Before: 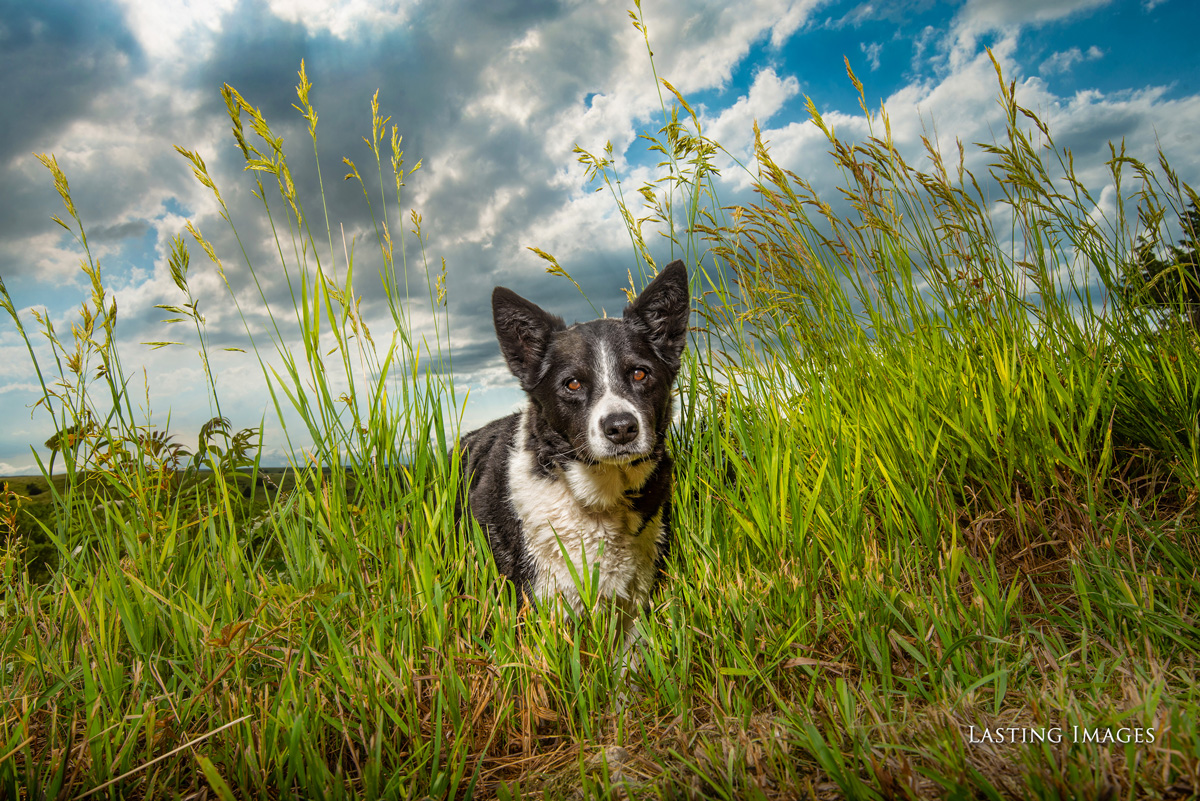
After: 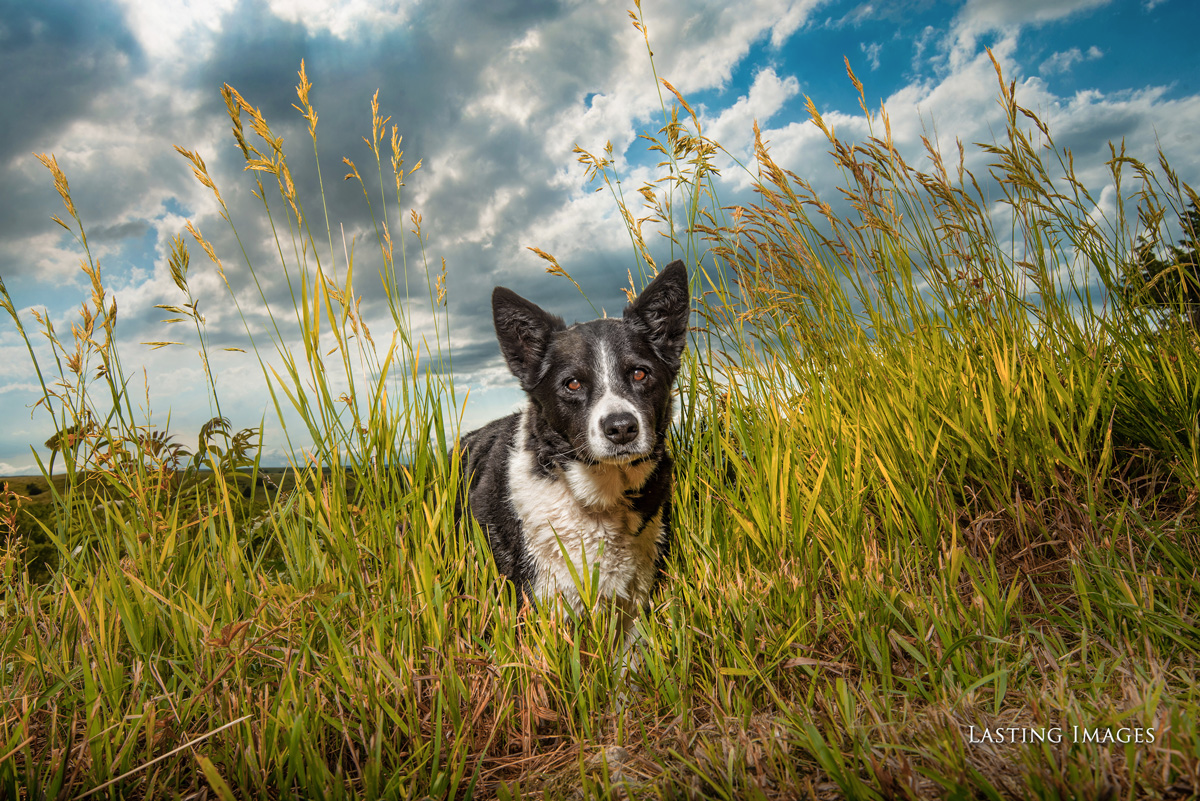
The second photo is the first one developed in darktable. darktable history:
contrast brightness saturation: saturation -0.064
tone equalizer: smoothing diameter 2.1%, edges refinement/feathering 24.34, mask exposure compensation -1.57 EV, filter diffusion 5
color zones: curves: ch1 [(0, 0.455) (0.063, 0.455) (0.286, 0.495) (0.429, 0.5) (0.571, 0.5) (0.714, 0.5) (0.857, 0.5) (1, 0.455)]; ch2 [(0, 0.532) (0.063, 0.521) (0.233, 0.447) (0.429, 0.489) (0.571, 0.5) (0.714, 0.5) (0.857, 0.5) (1, 0.532)], mix 34.18%
